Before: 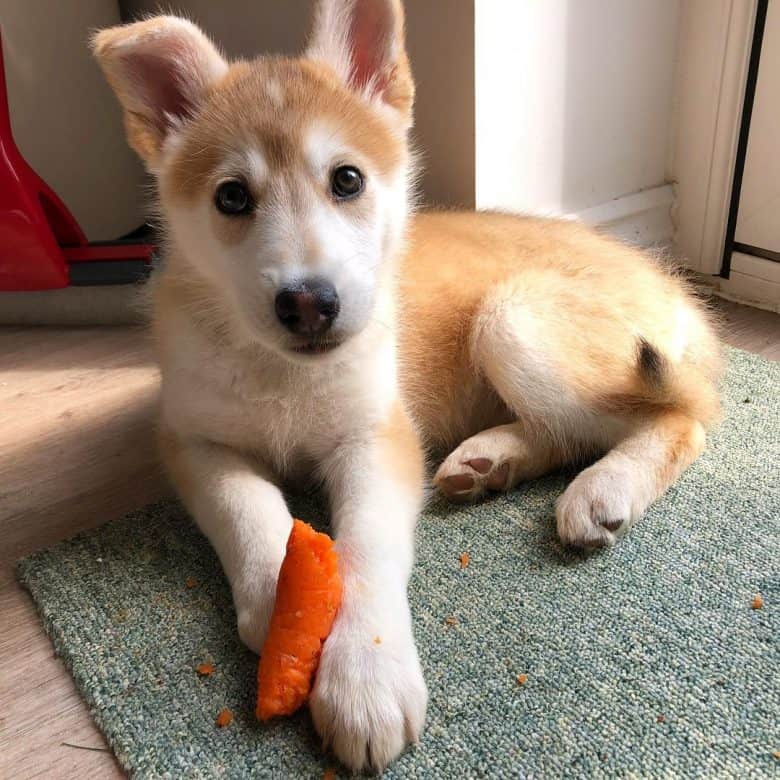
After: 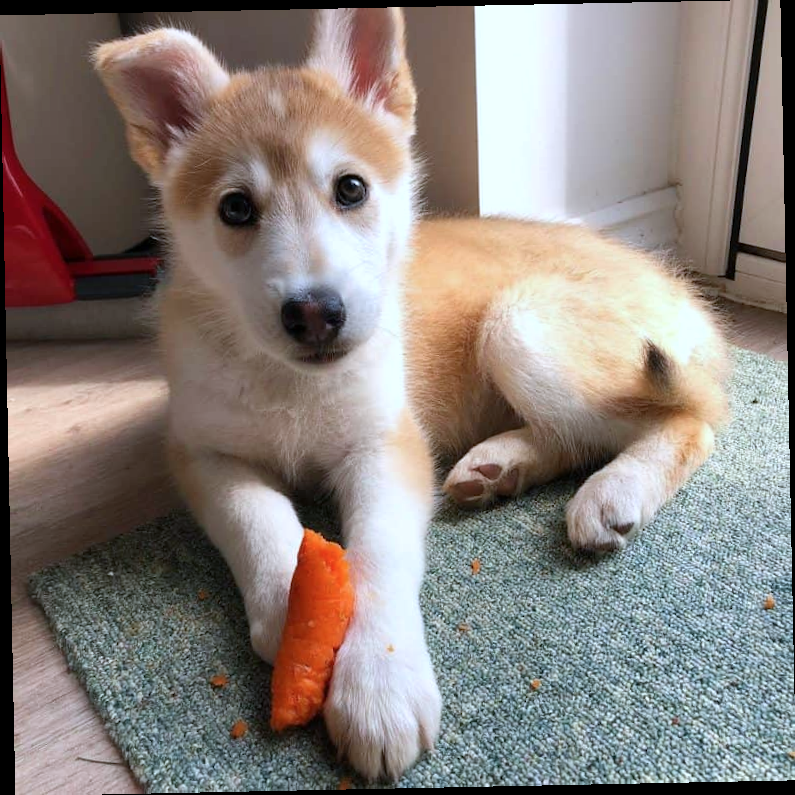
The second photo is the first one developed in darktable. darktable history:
color calibration: x 0.37, y 0.377, temperature 4289.93 K
tone equalizer: on, module defaults
rotate and perspective: rotation -1.17°, automatic cropping off
